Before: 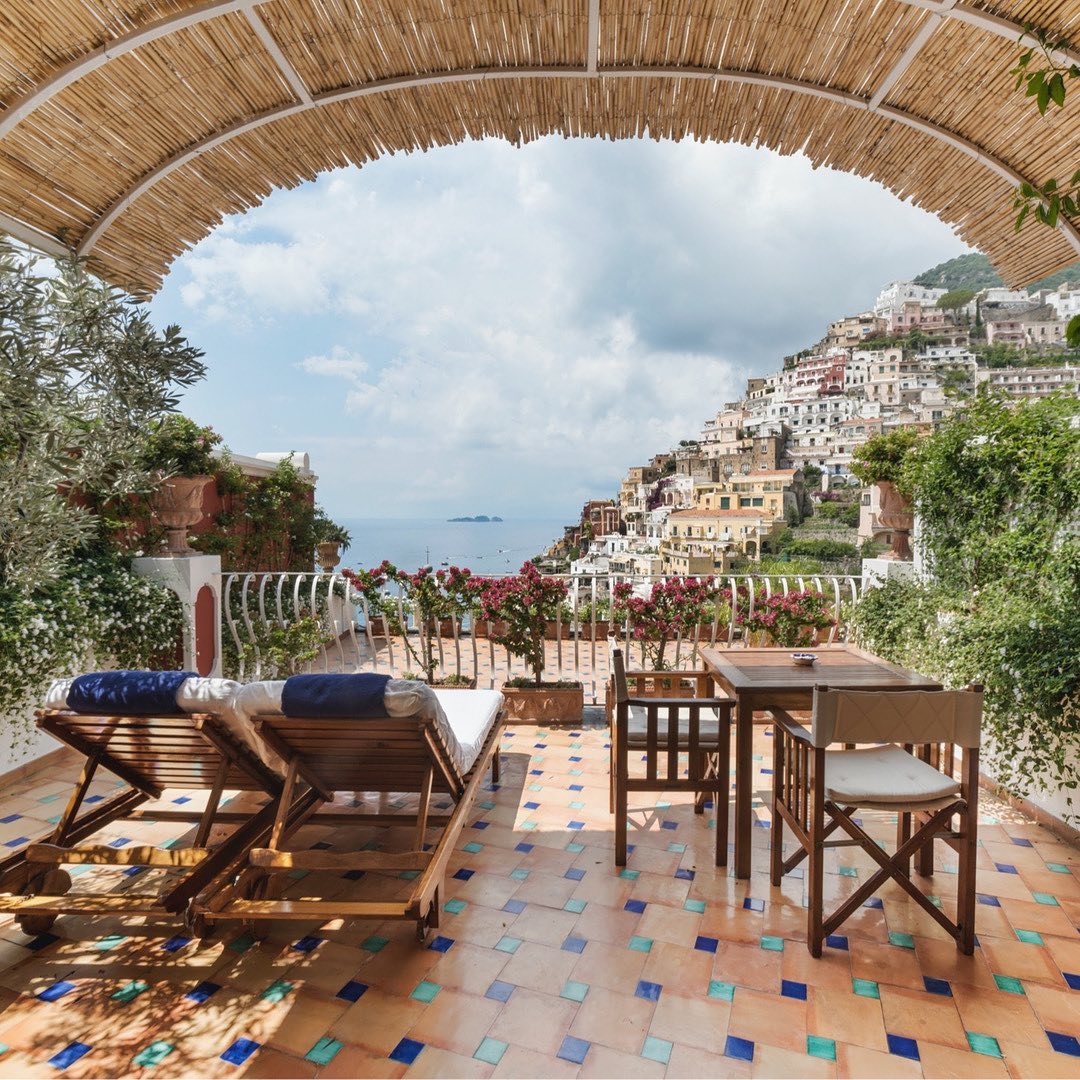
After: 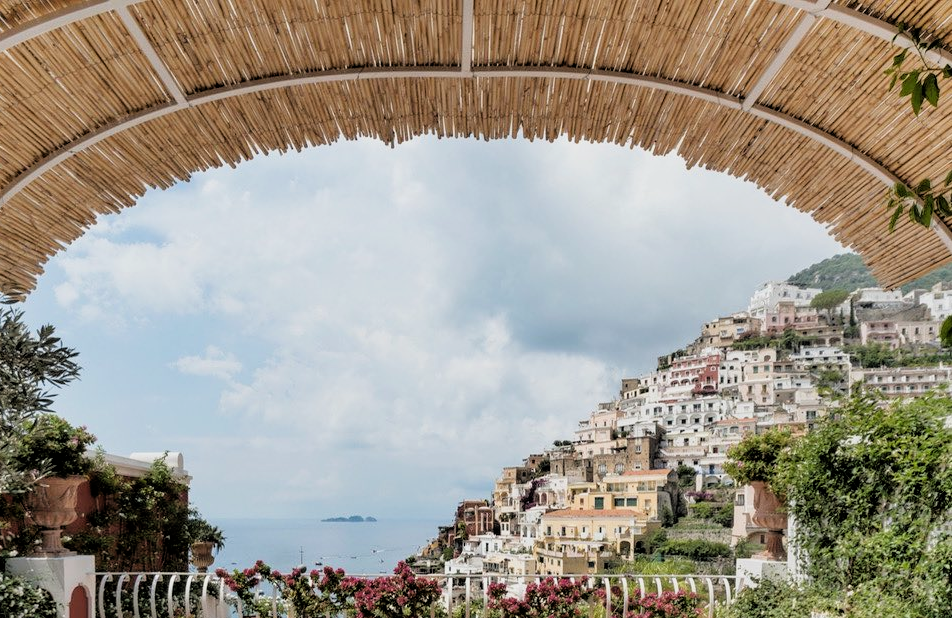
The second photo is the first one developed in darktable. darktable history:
filmic rgb: black relative exposure -3.92 EV, white relative exposure 3.14 EV, hardness 2.87
crop and rotate: left 11.812%, bottom 42.776%
